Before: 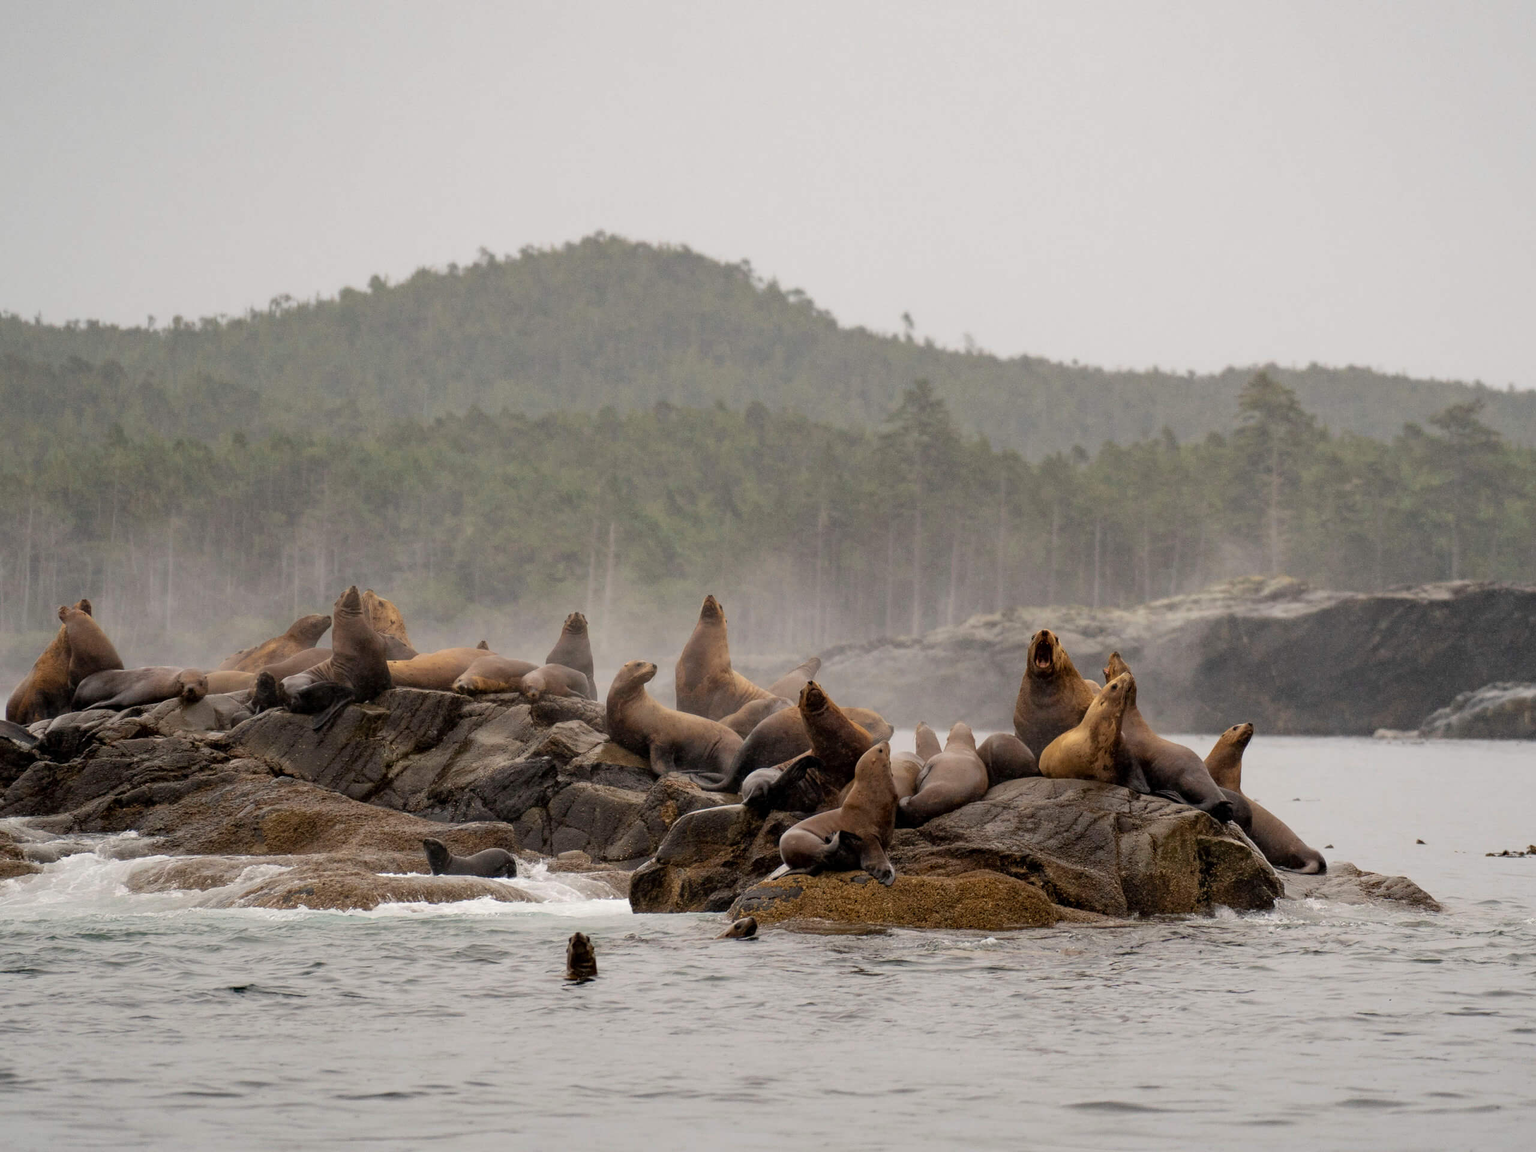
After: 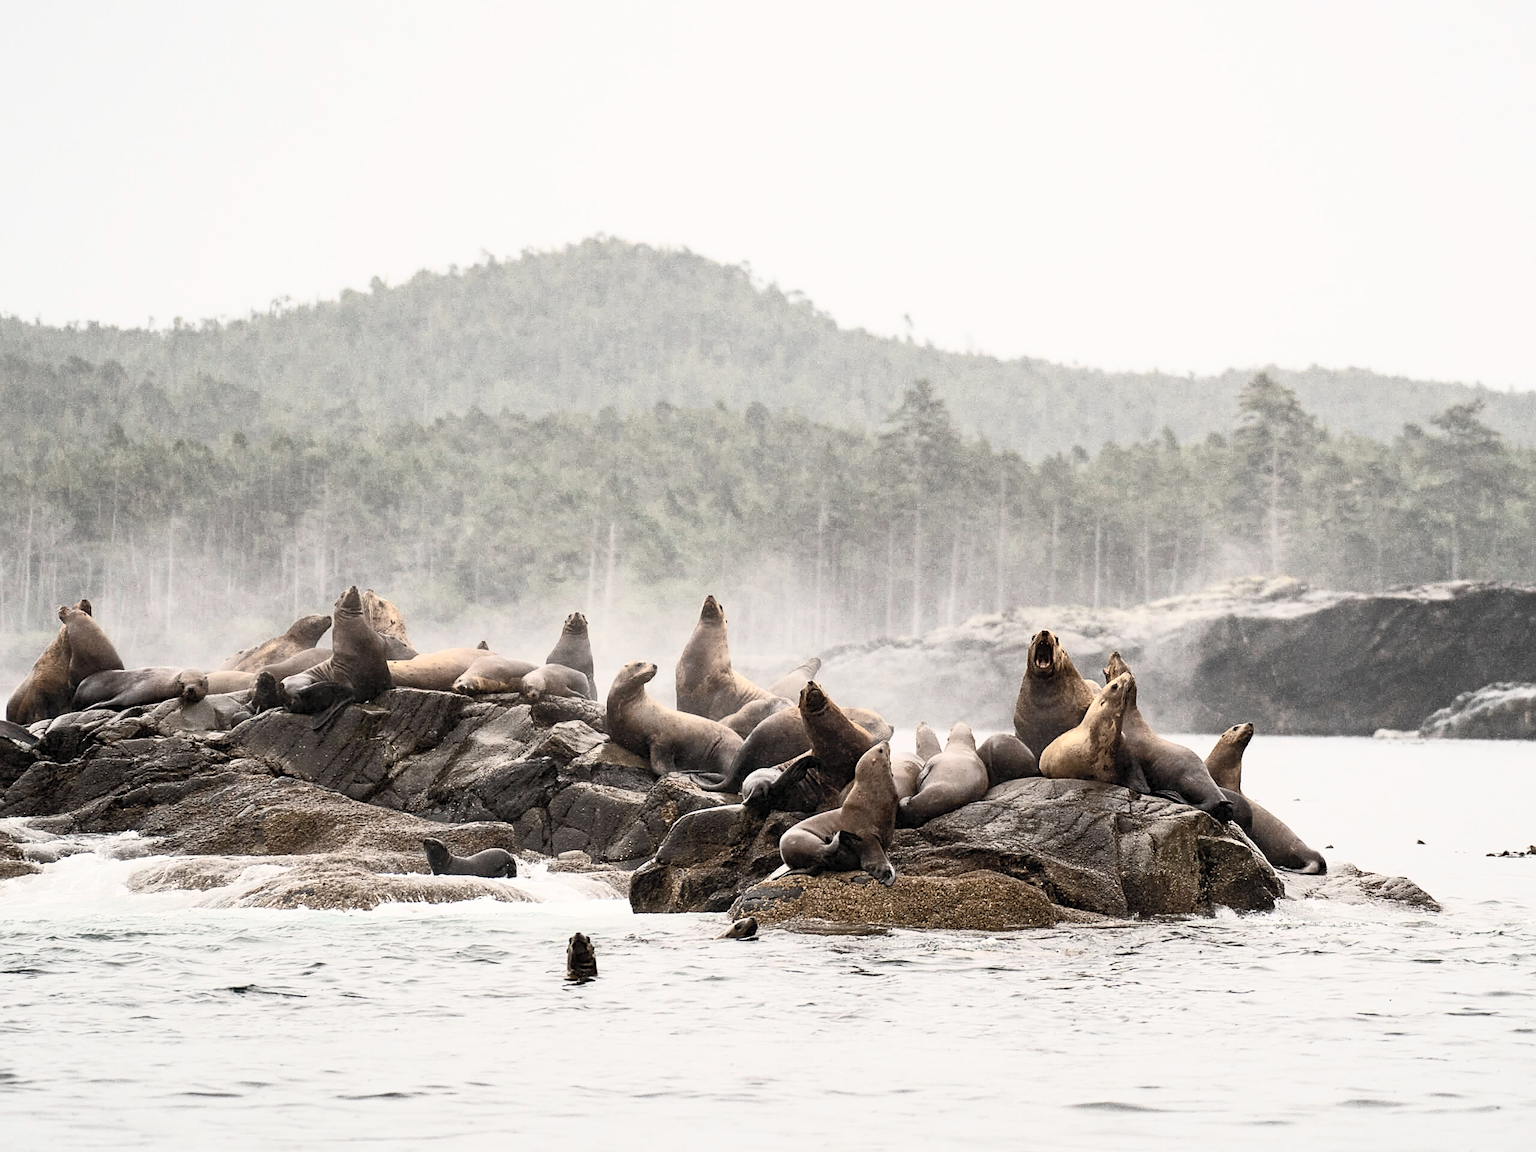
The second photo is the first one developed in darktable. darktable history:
sharpen: on, module defaults
contrast brightness saturation: contrast 0.57, brightness 0.57, saturation -0.34
